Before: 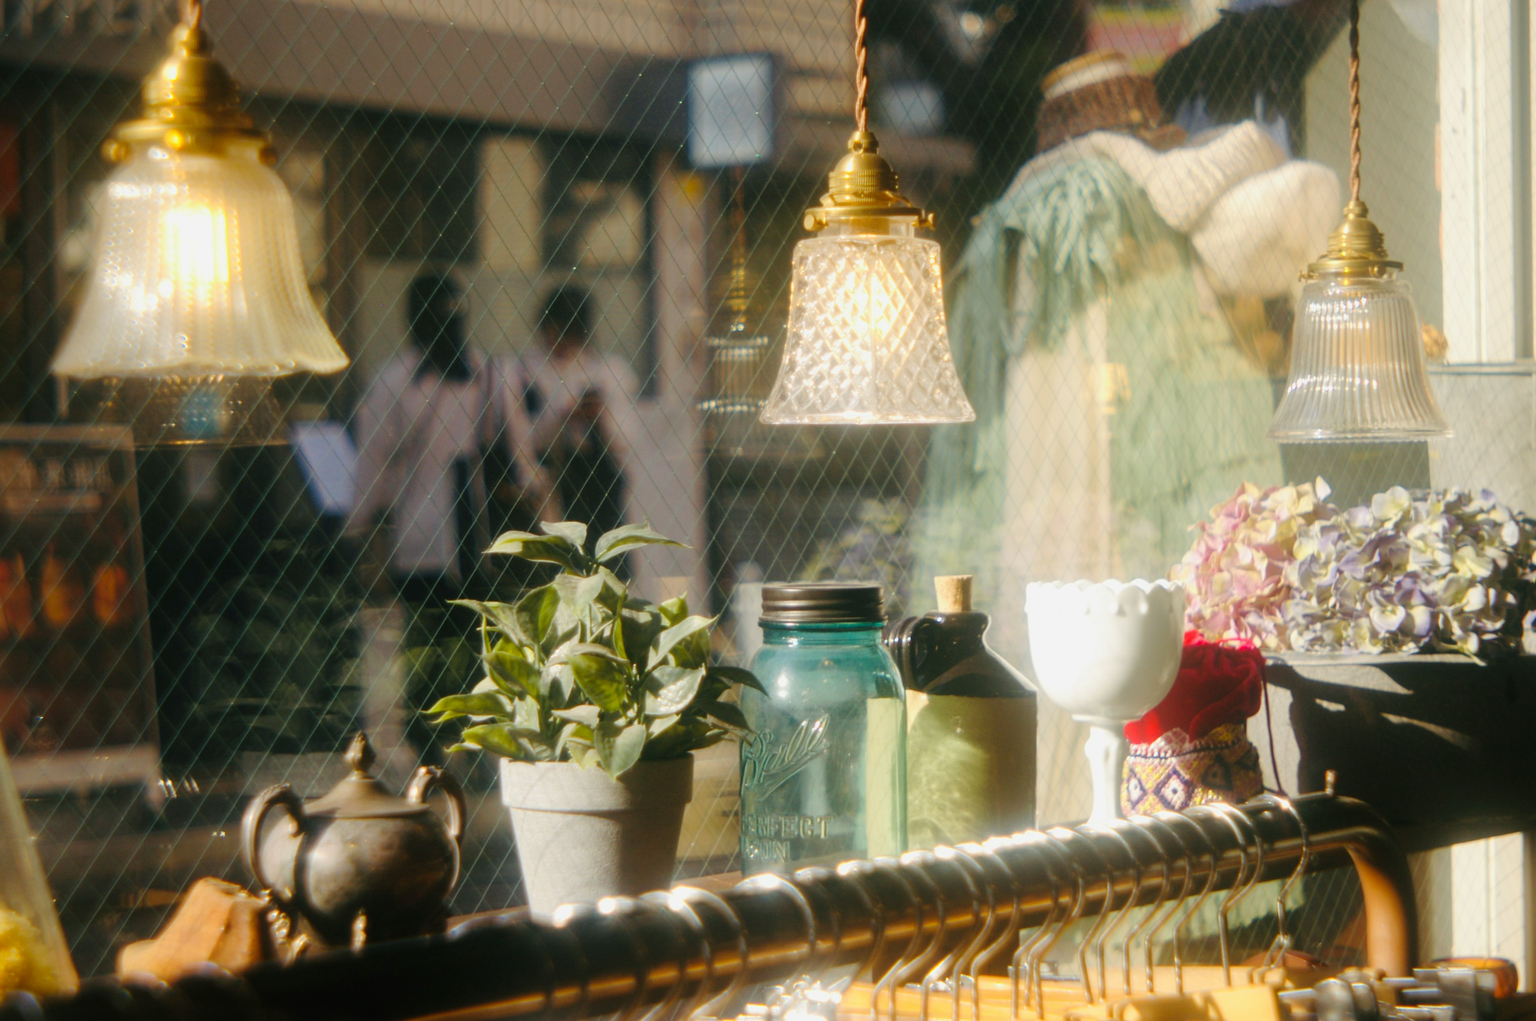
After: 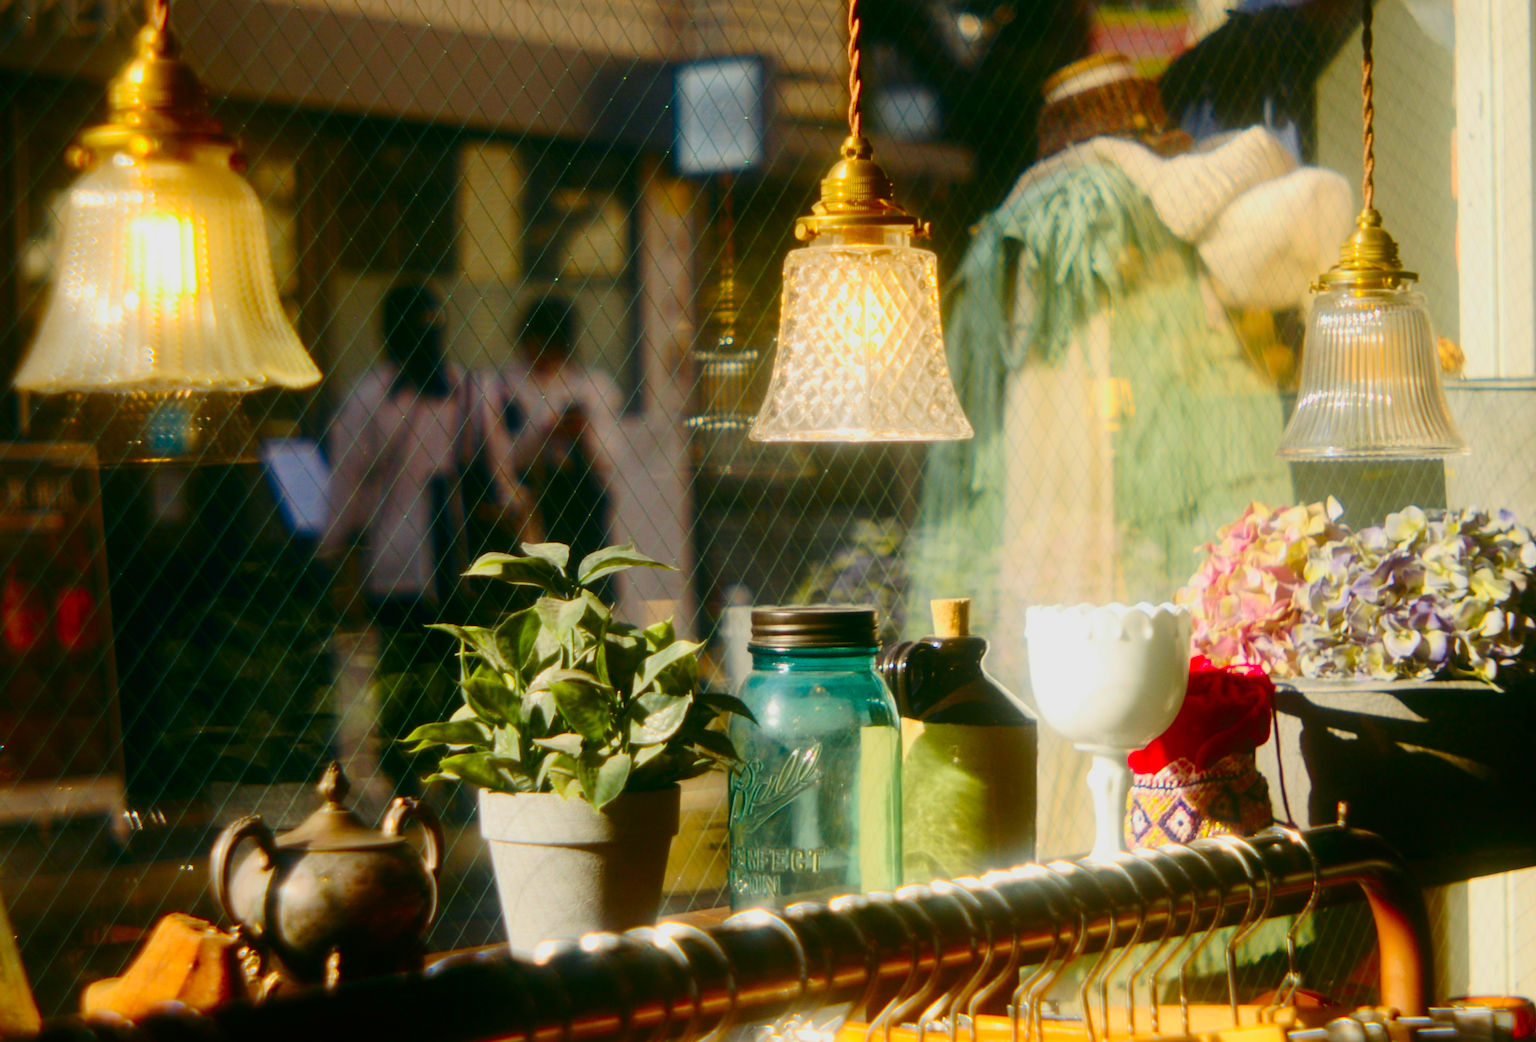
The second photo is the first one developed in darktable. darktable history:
exposure: exposure -0.437 EV, compensate exposure bias true, compensate highlight preservation false
contrast brightness saturation: contrast 0.259, brightness 0.014, saturation 0.865
crop and rotate: left 2.599%, right 1.215%, bottom 1.768%
